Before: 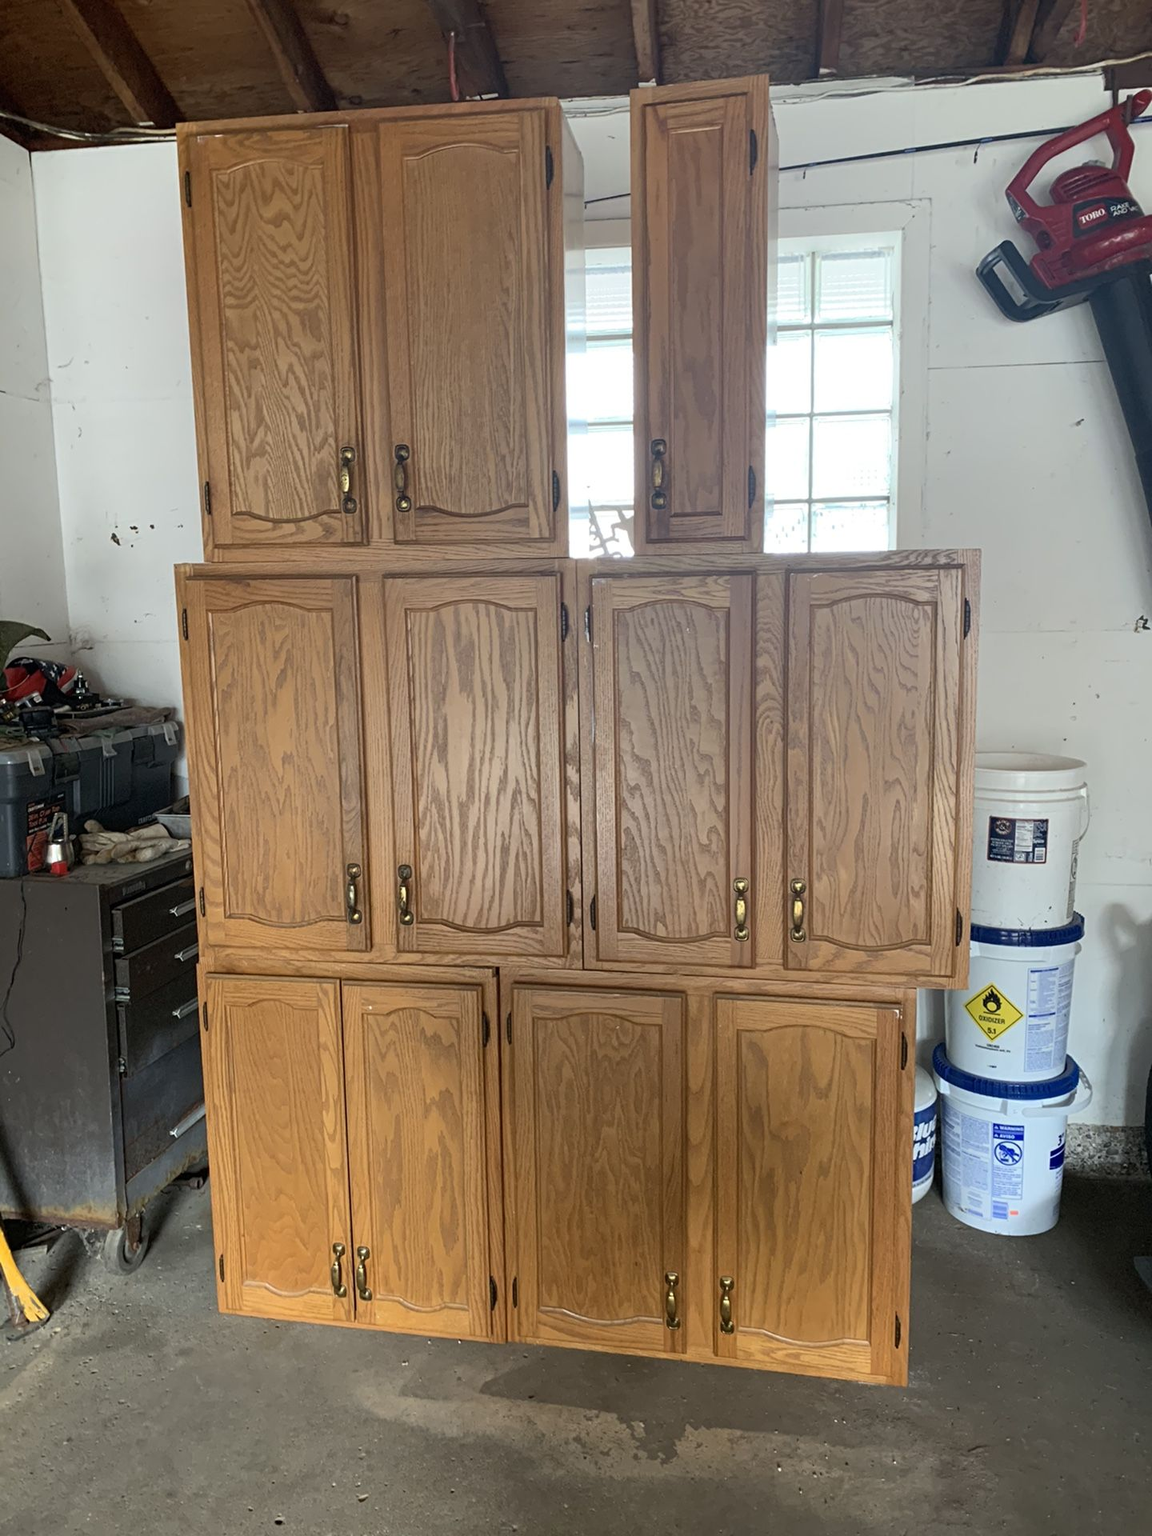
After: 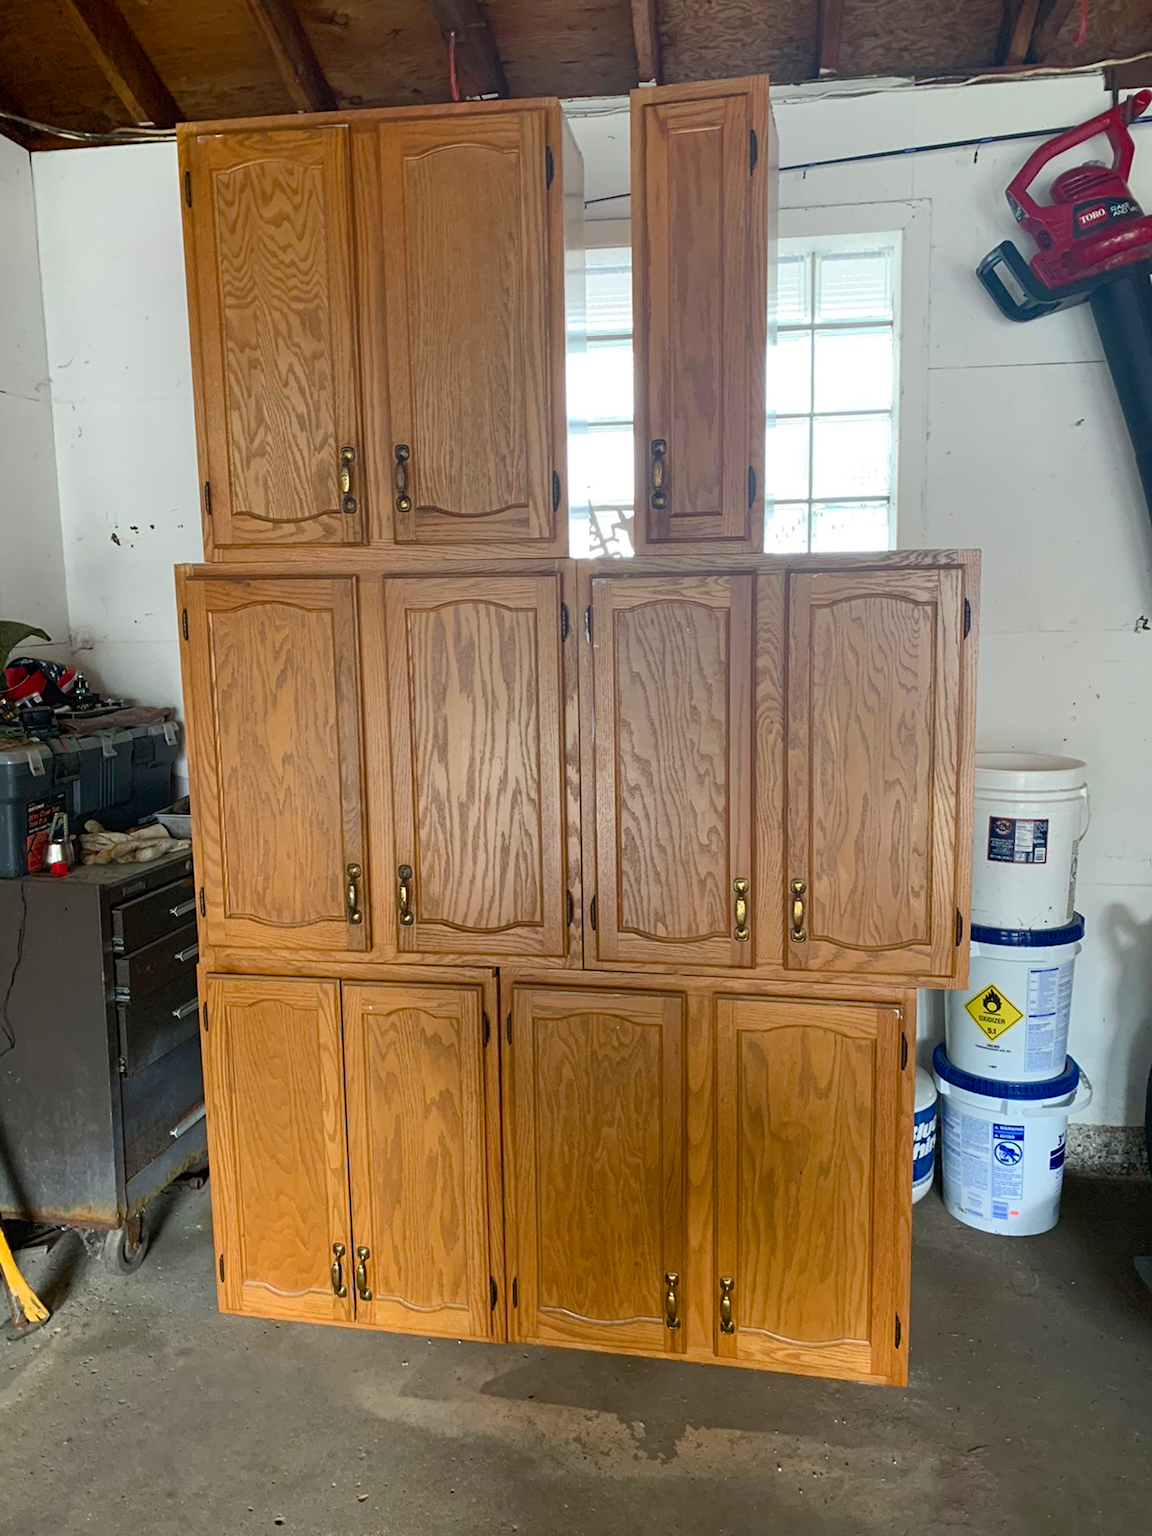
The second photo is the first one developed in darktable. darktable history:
color balance rgb: perceptual saturation grading › global saturation 20%, perceptual saturation grading › highlights -24.98%, perceptual saturation grading › shadows 24.852%
